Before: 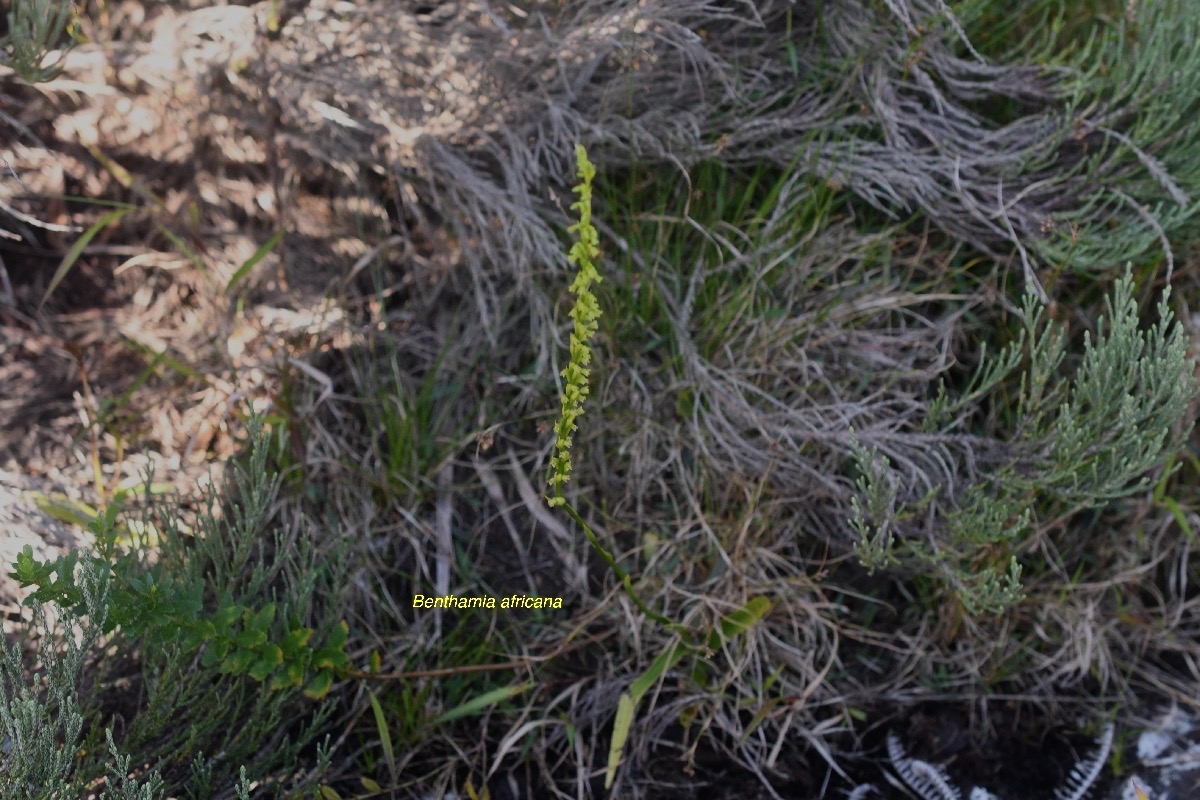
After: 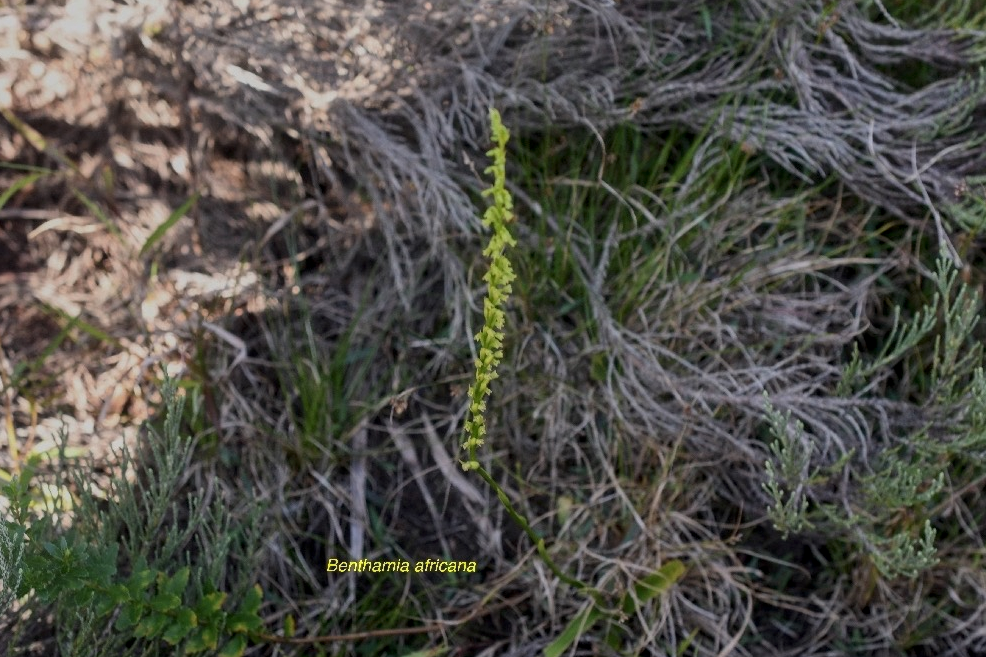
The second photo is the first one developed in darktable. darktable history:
local contrast: on, module defaults
crop and rotate: left 7.196%, top 4.574%, right 10.605%, bottom 13.178%
